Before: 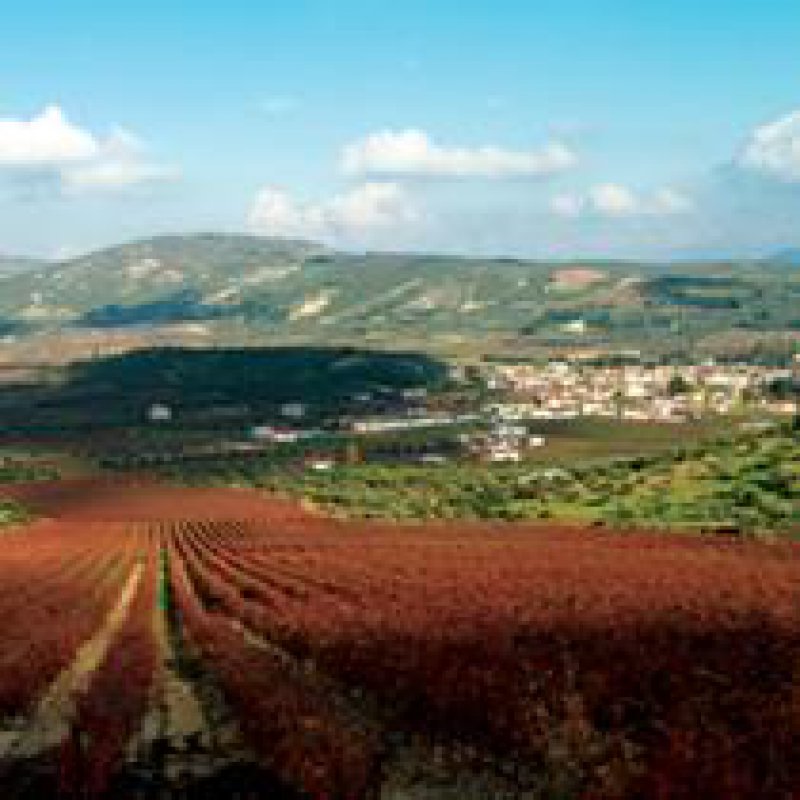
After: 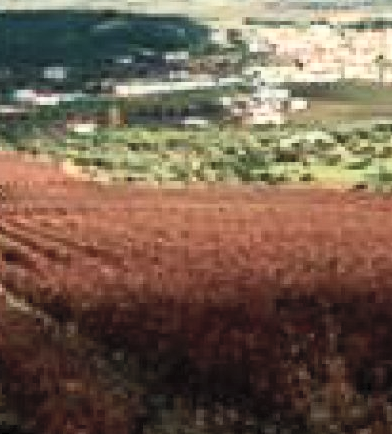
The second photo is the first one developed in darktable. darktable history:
contrast brightness saturation: contrast 0.444, brightness 0.556, saturation -0.201
base curve: preserve colors none
crop: left 29.8%, top 42.212%, right 21.175%, bottom 3.474%
